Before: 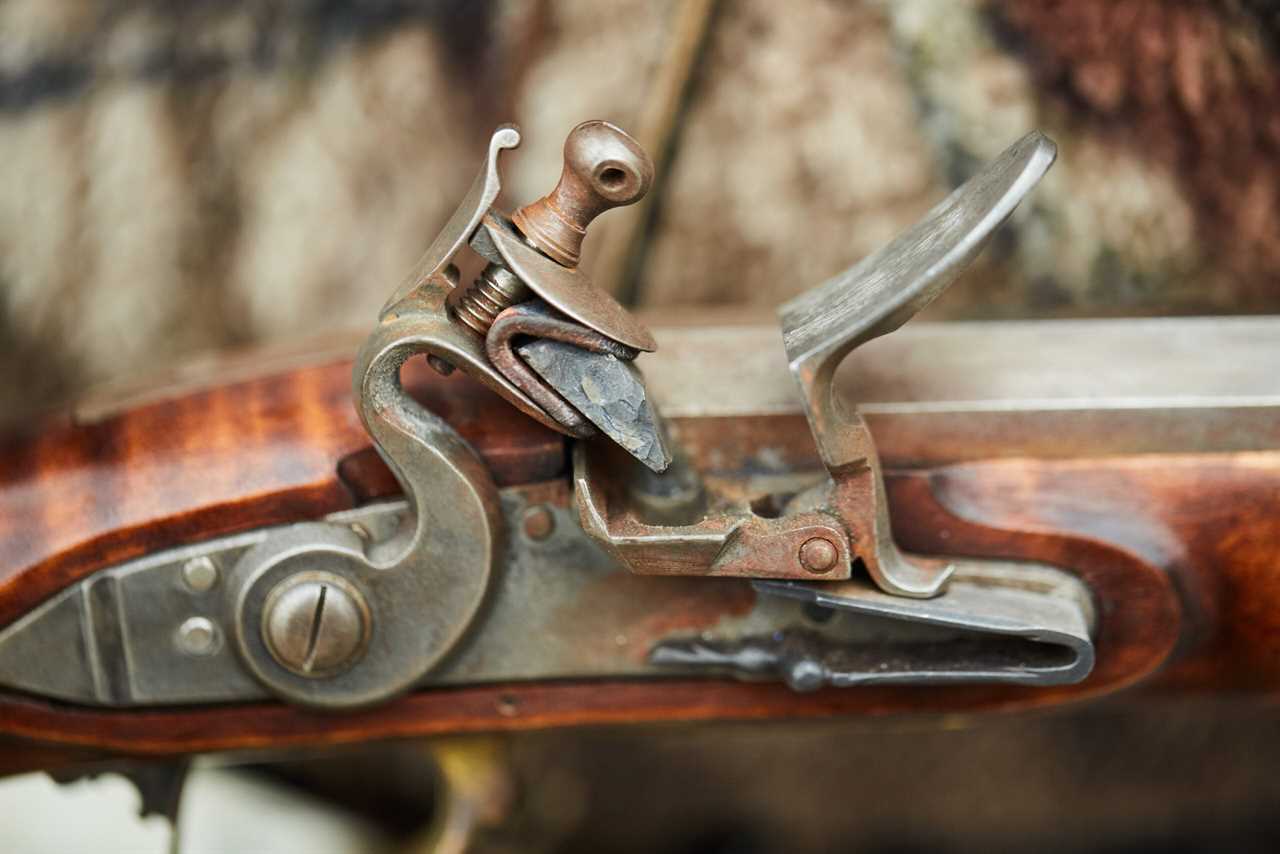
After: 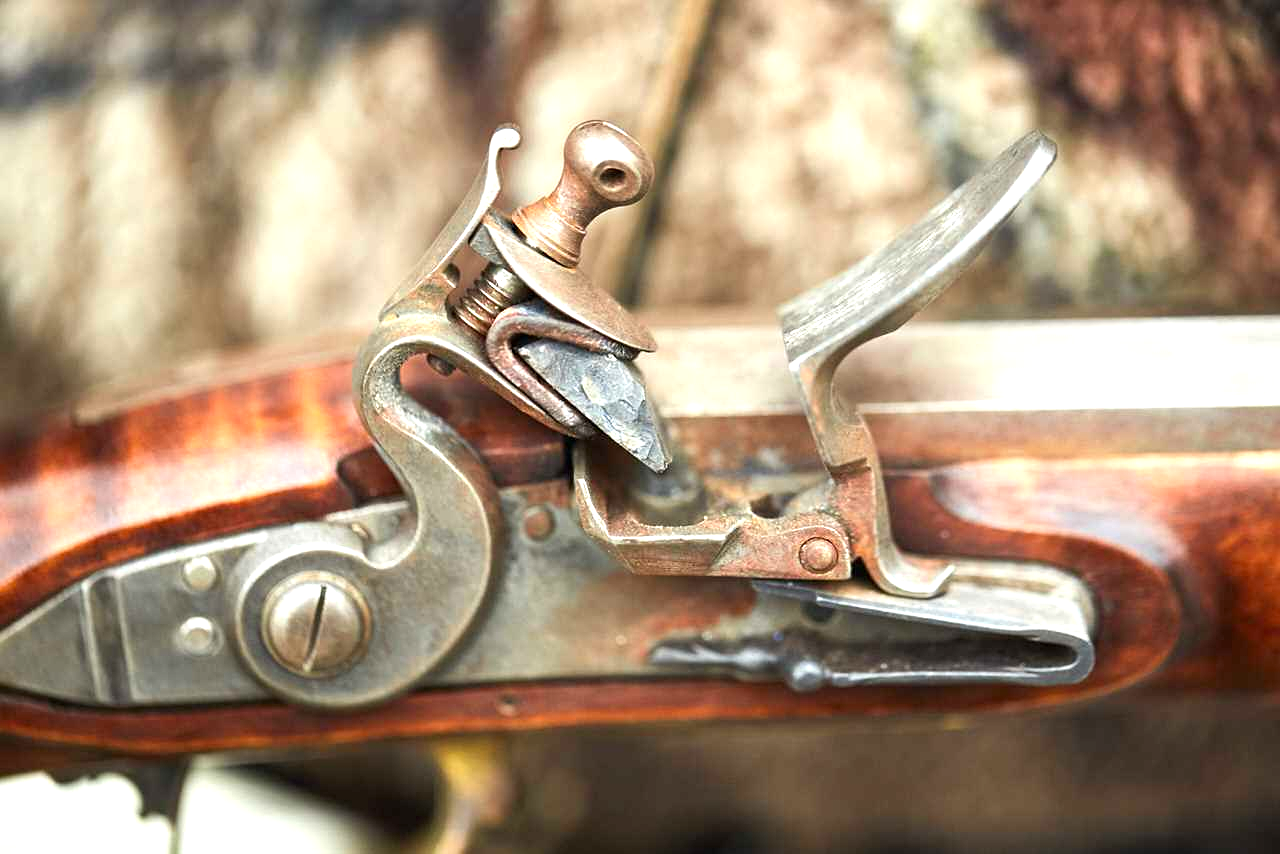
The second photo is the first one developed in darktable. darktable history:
exposure: exposure 0.947 EV, compensate highlight preservation false
sharpen: radius 1.325, amount 0.302, threshold 0.233
